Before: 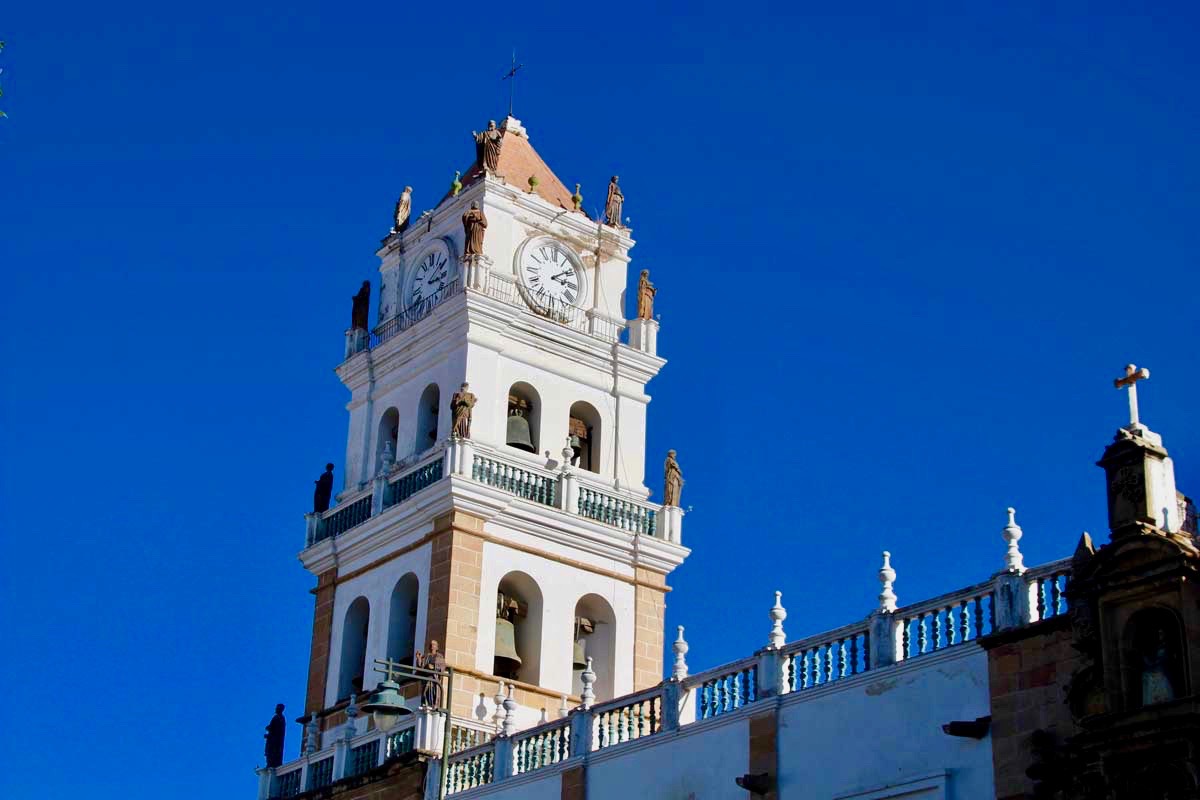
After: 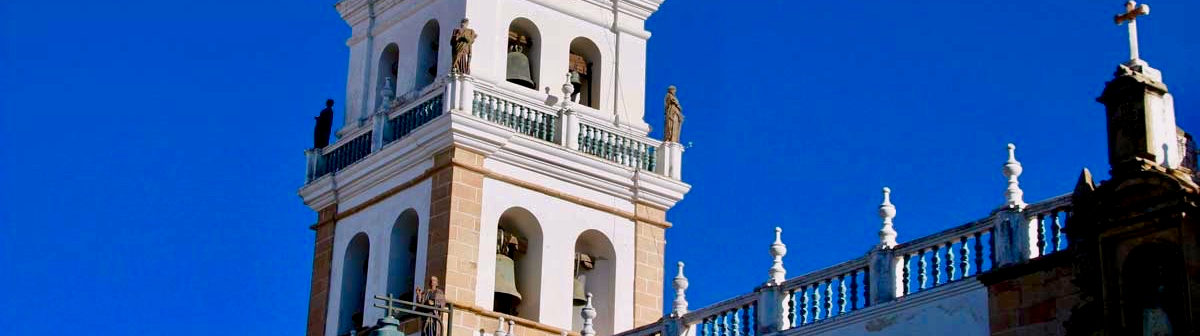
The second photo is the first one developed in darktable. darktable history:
vibrance: on, module defaults
crop: top 45.551%, bottom 12.262%
color correction: highlights a* 3.12, highlights b* -1.55, shadows a* -0.101, shadows b* 2.52, saturation 0.98
